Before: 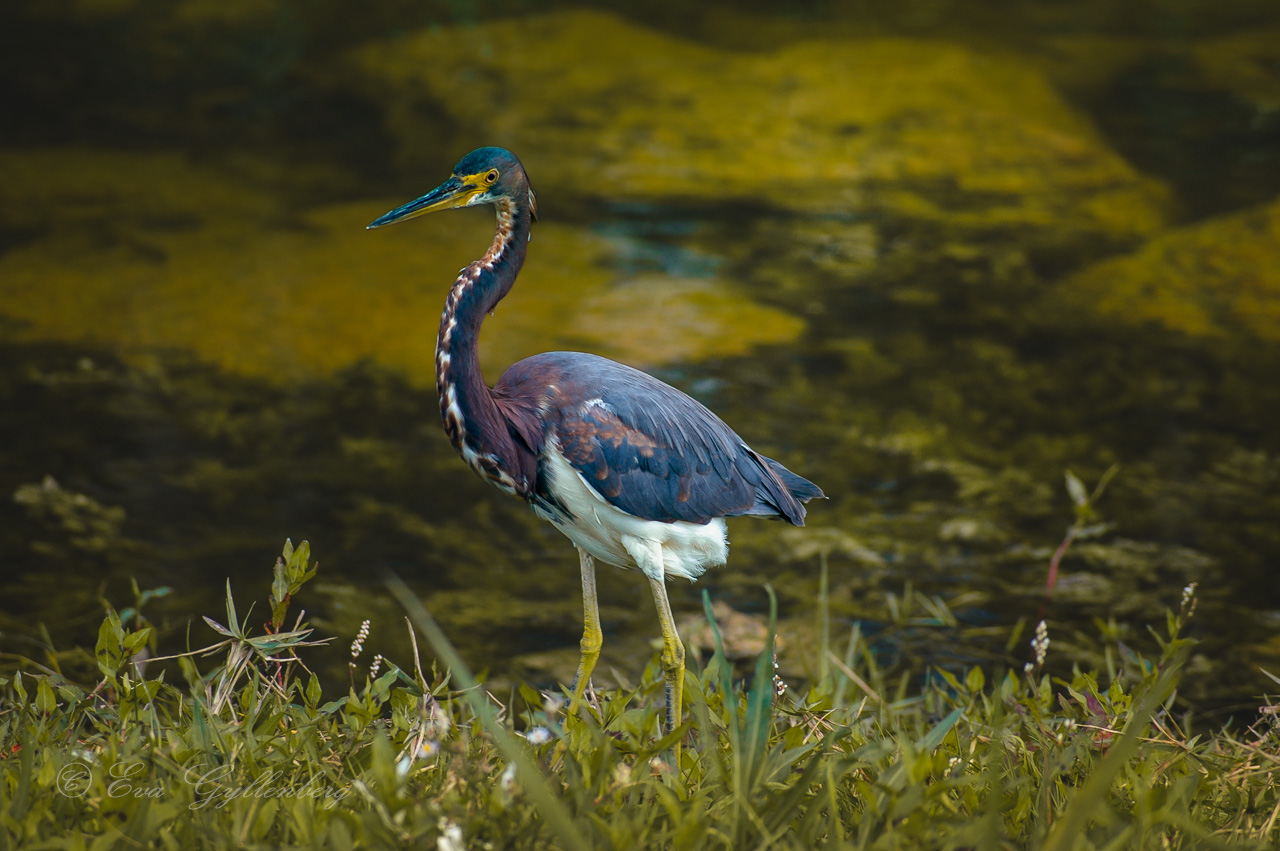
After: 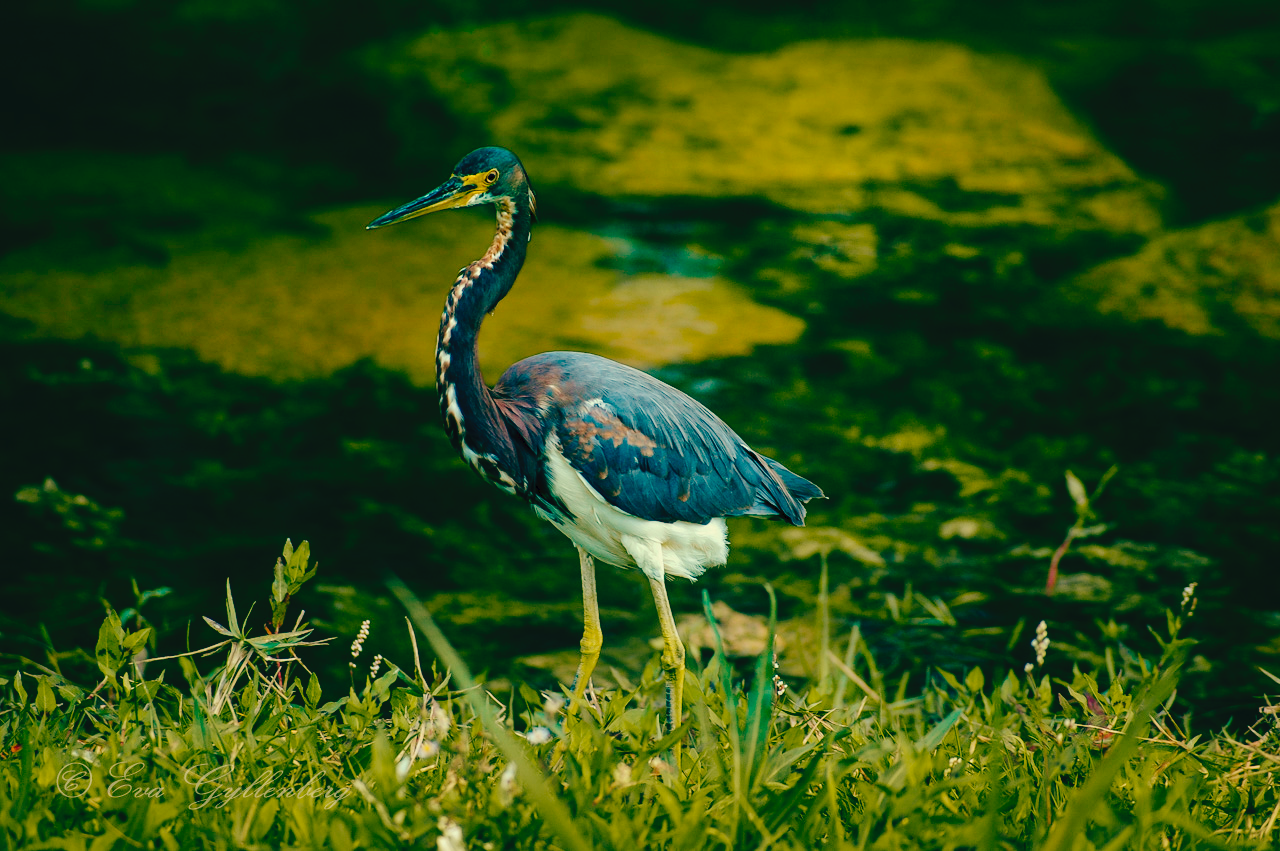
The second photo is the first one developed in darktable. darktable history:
white balance: red 0.988, blue 1.017
velvia: on, module defaults
color balance: mode lift, gamma, gain (sRGB), lift [1, 0.69, 1, 1], gamma [1, 1.482, 1, 1], gain [1, 1, 1, 0.802]
tone curve: curves: ch0 [(0, 0) (0.003, 0.031) (0.011, 0.033) (0.025, 0.038) (0.044, 0.049) (0.069, 0.059) (0.1, 0.071) (0.136, 0.093) (0.177, 0.142) (0.224, 0.204) (0.277, 0.292) (0.335, 0.387) (0.399, 0.484) (0.468, 0.567) (0.543, 0.643) (0.623, 0.712) (0.709, 0.776) (0.801, 0.837) (0.898, 0.903) (1, 1)], preserve colors none
